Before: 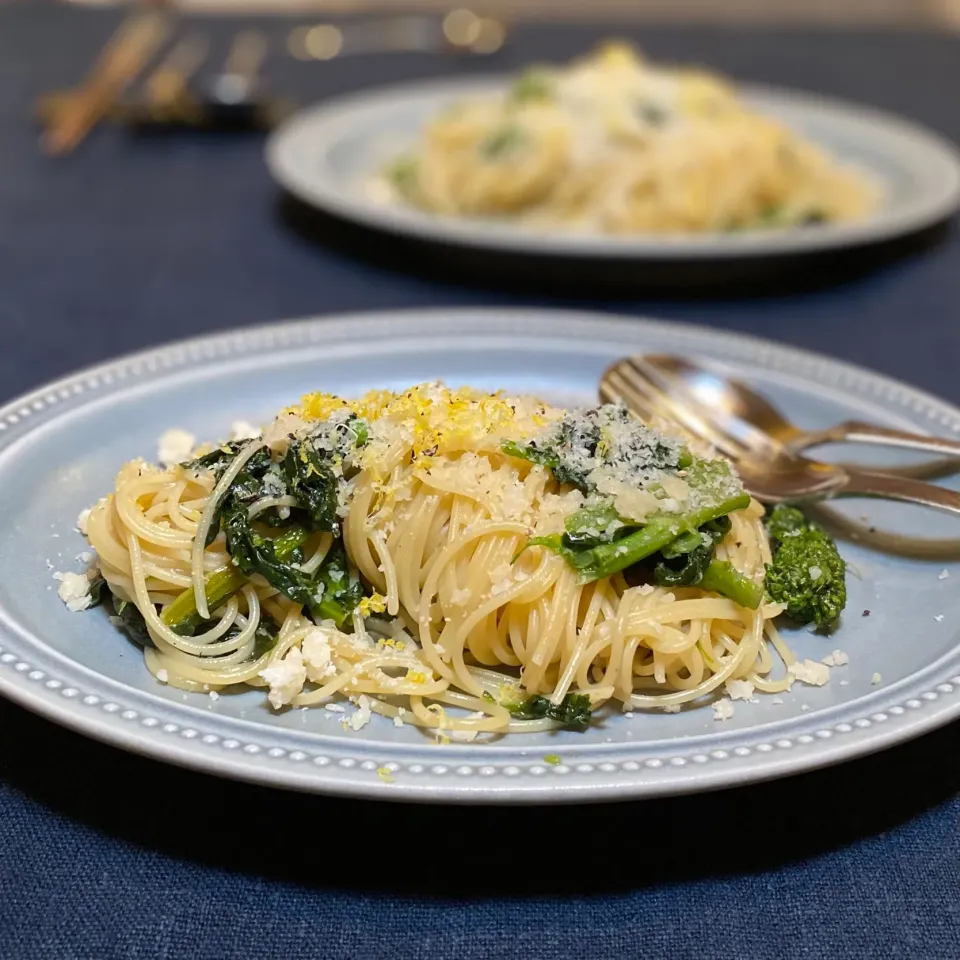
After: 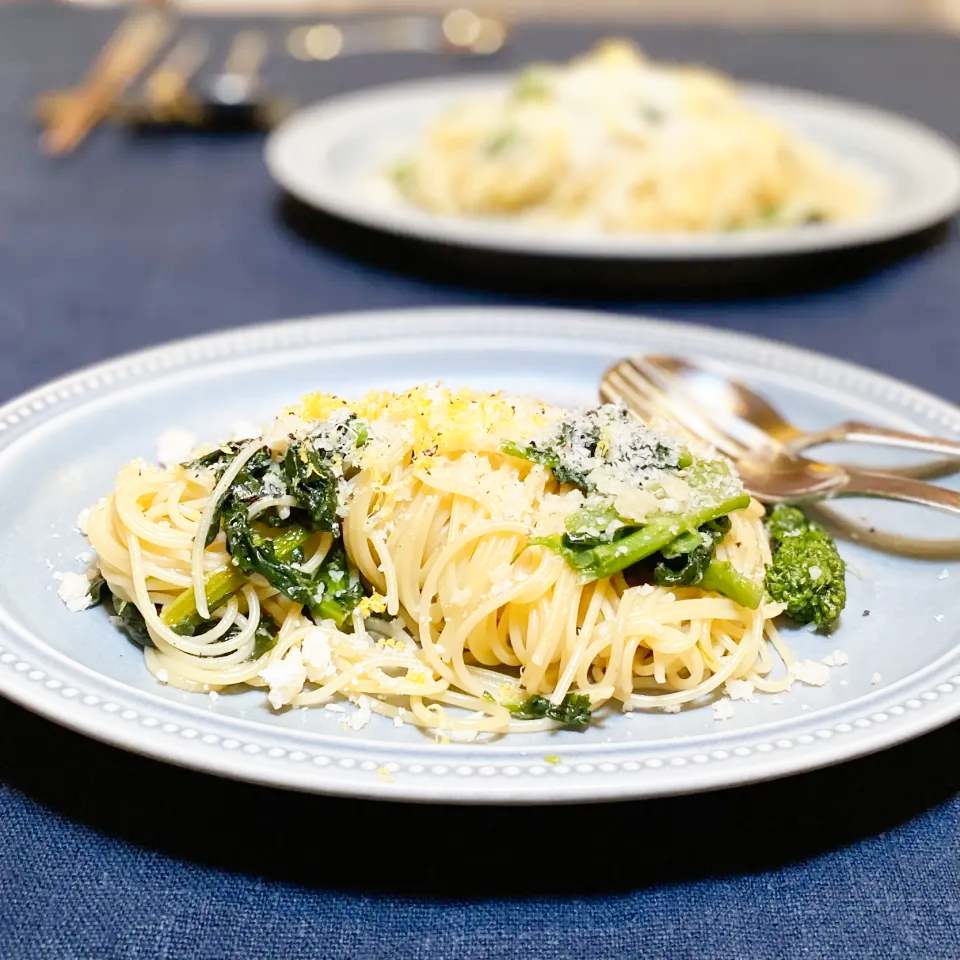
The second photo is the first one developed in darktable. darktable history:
tone curve: curves: ch0 [(0, 0) (0.07, 0.057) (0.15, 0.177) (0.352, 0.445) (0.59, 0.703) (0.857, 0.908) (1, 1)], preserve colors none
base curve: curves: ch0 [(0, 0) (0.579, 0.807) (1, 1)], preserve colors none
